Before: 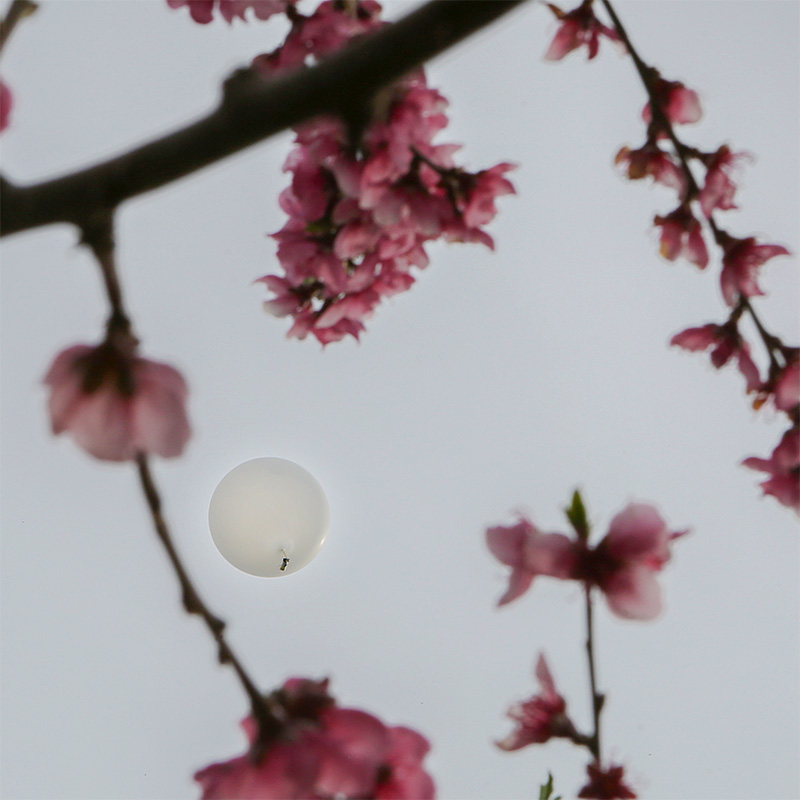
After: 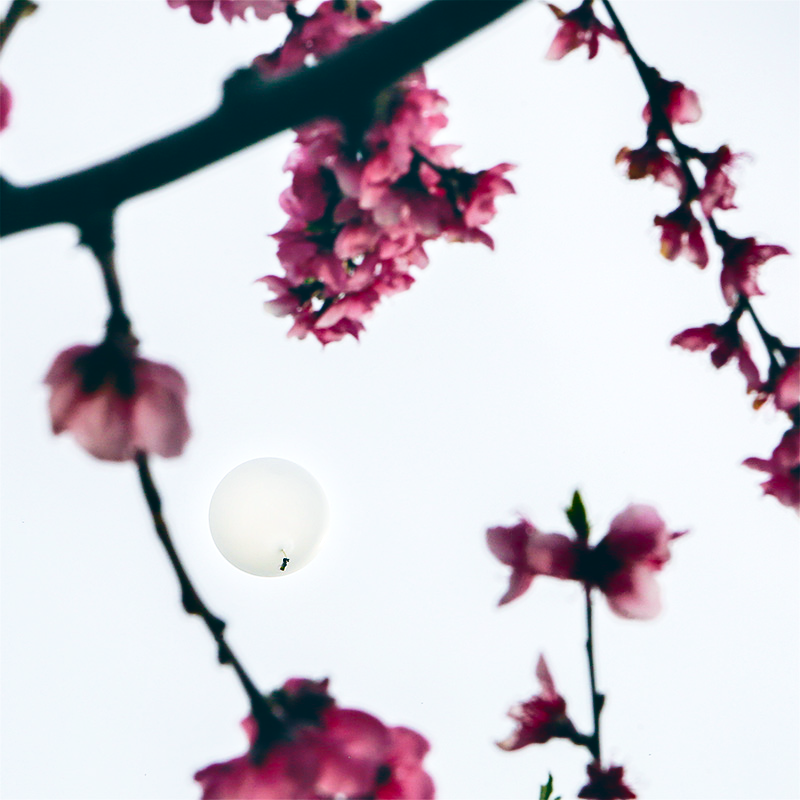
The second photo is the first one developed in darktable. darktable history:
velvia: strength 29%
color balance: lift [1.016, 0.983, 1, 1.017], gamma [0.958, 1, 1, 1], gain [0.981, 1.007, 0.993, 1.002], input saturation 118.26%, contrast 13.43%, contrast fulcrum 21.62%, output saturation 82.76%
shadows and highlights: white point adjustment 1, soften with gaussian
exposure: black level correction 0.001, exposure 0.14 EV, compensate highlight preservation false
base curve: curves: ch0 [(0, 0) (0.032, 0.037) (0.105, 0.228) (0.435, 0.76) (0.856, 0.983) (1, 1)], preserve colors none
